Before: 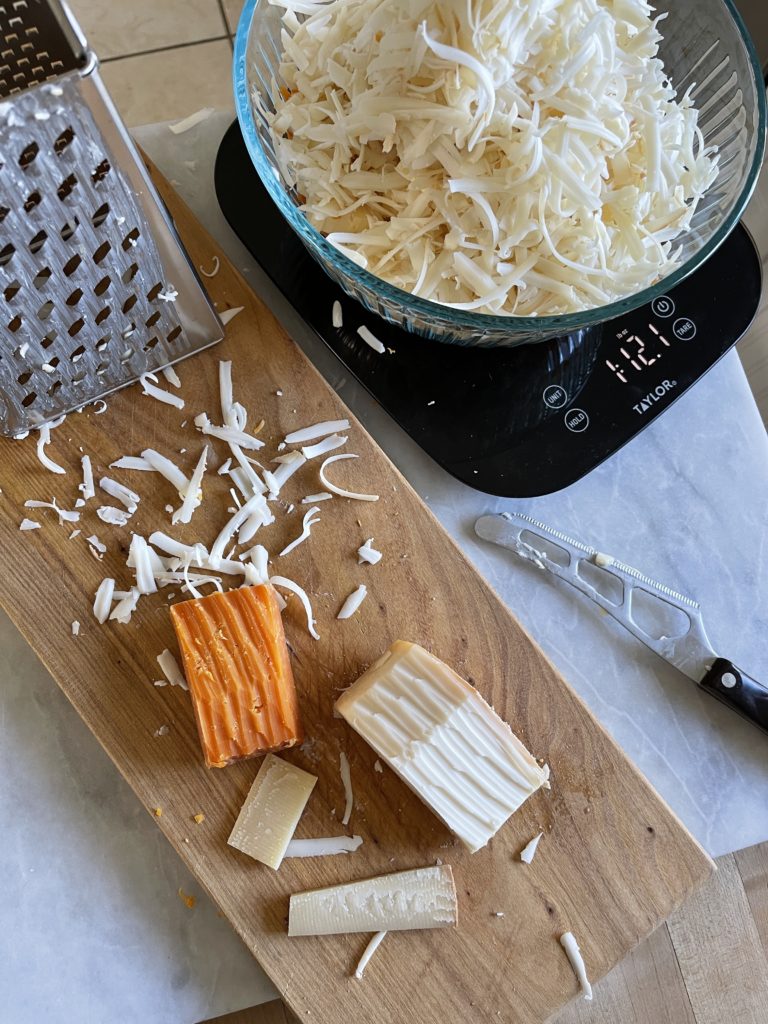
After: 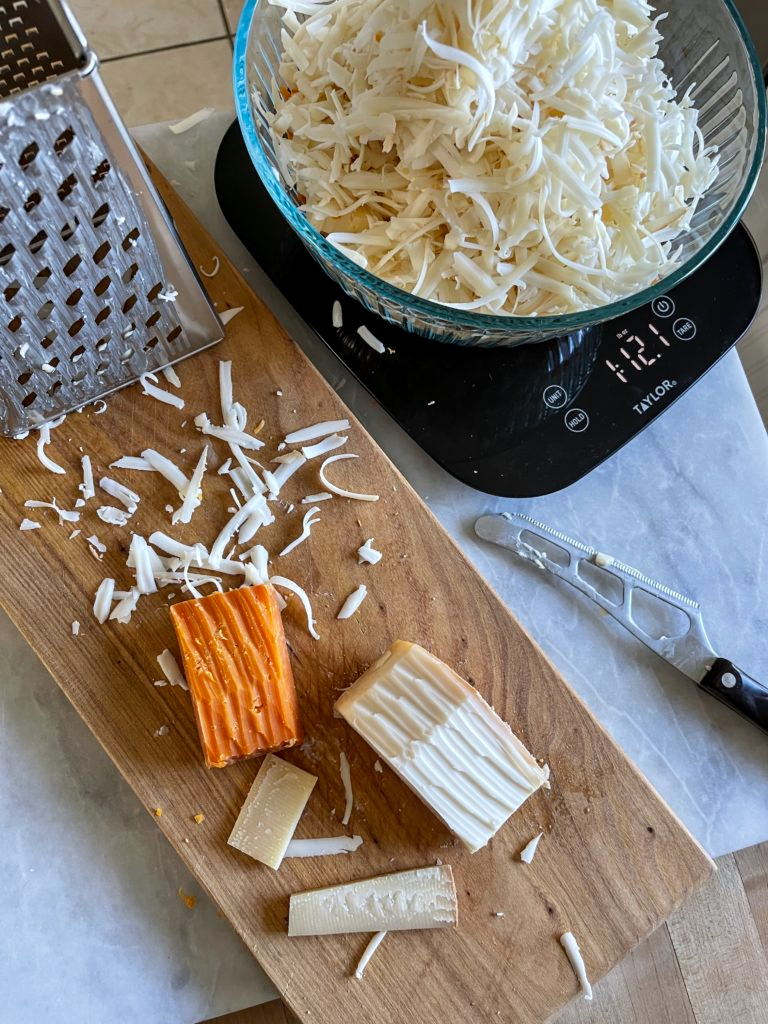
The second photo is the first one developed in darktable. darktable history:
white balance: red 0.986, blue 1.01
local contrast: on, module defaults
